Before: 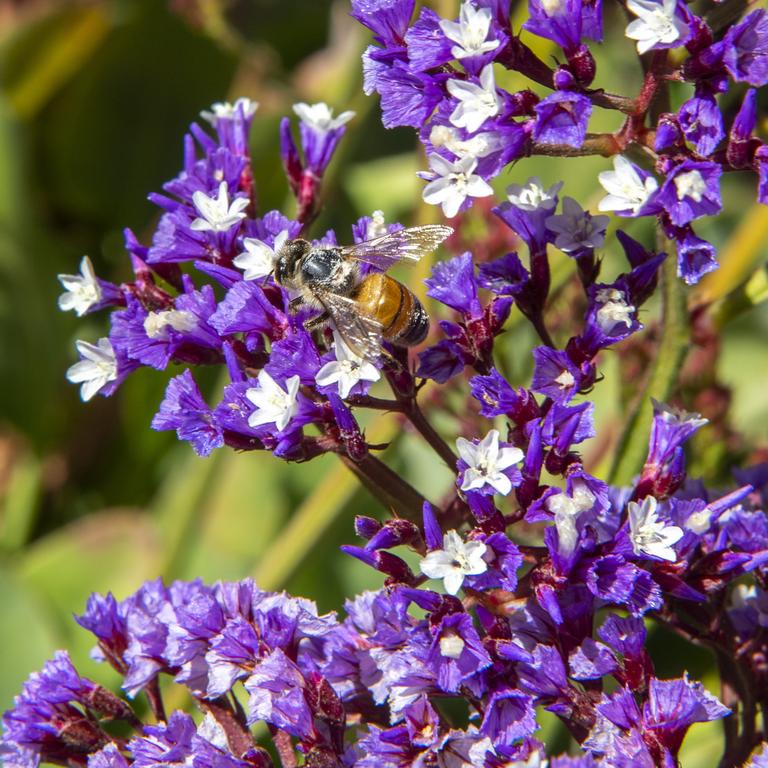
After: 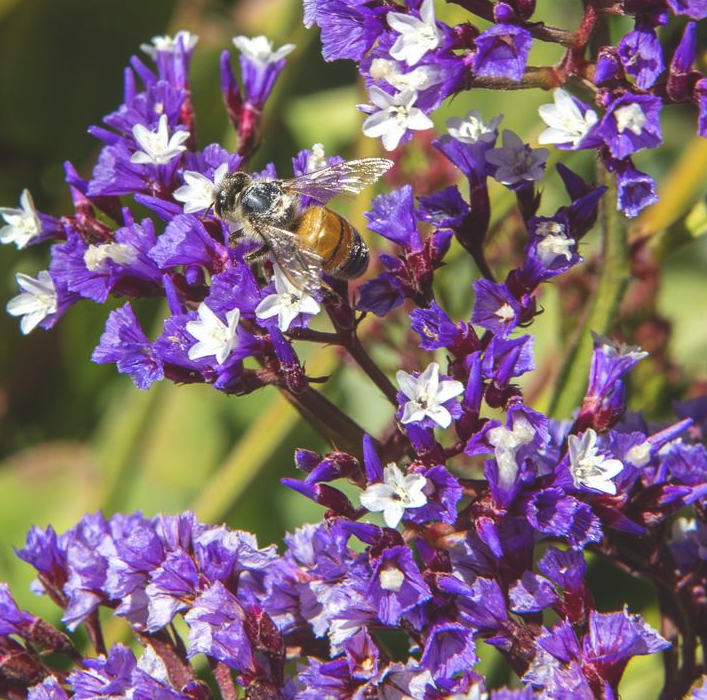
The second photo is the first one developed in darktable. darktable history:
exposure: black level correction -0.016, compensate exposure bias true, compensate highlight preservation false
crop and rotate: left 7.919%, top 8.834%
